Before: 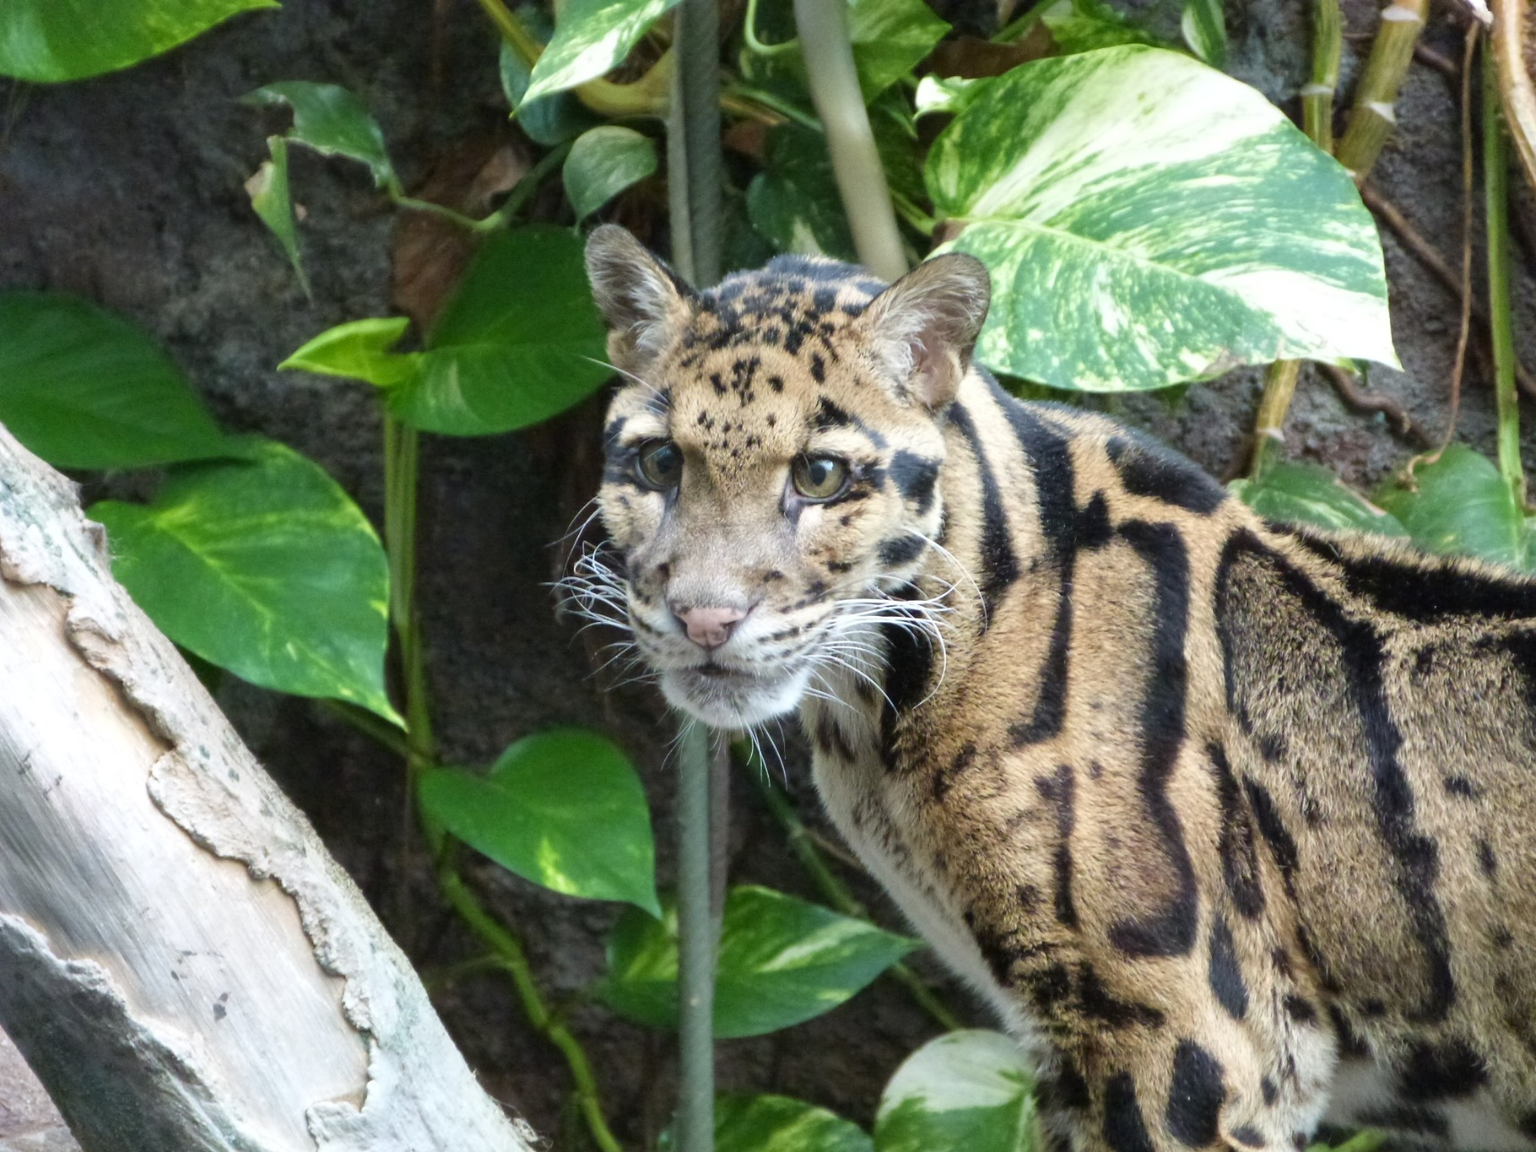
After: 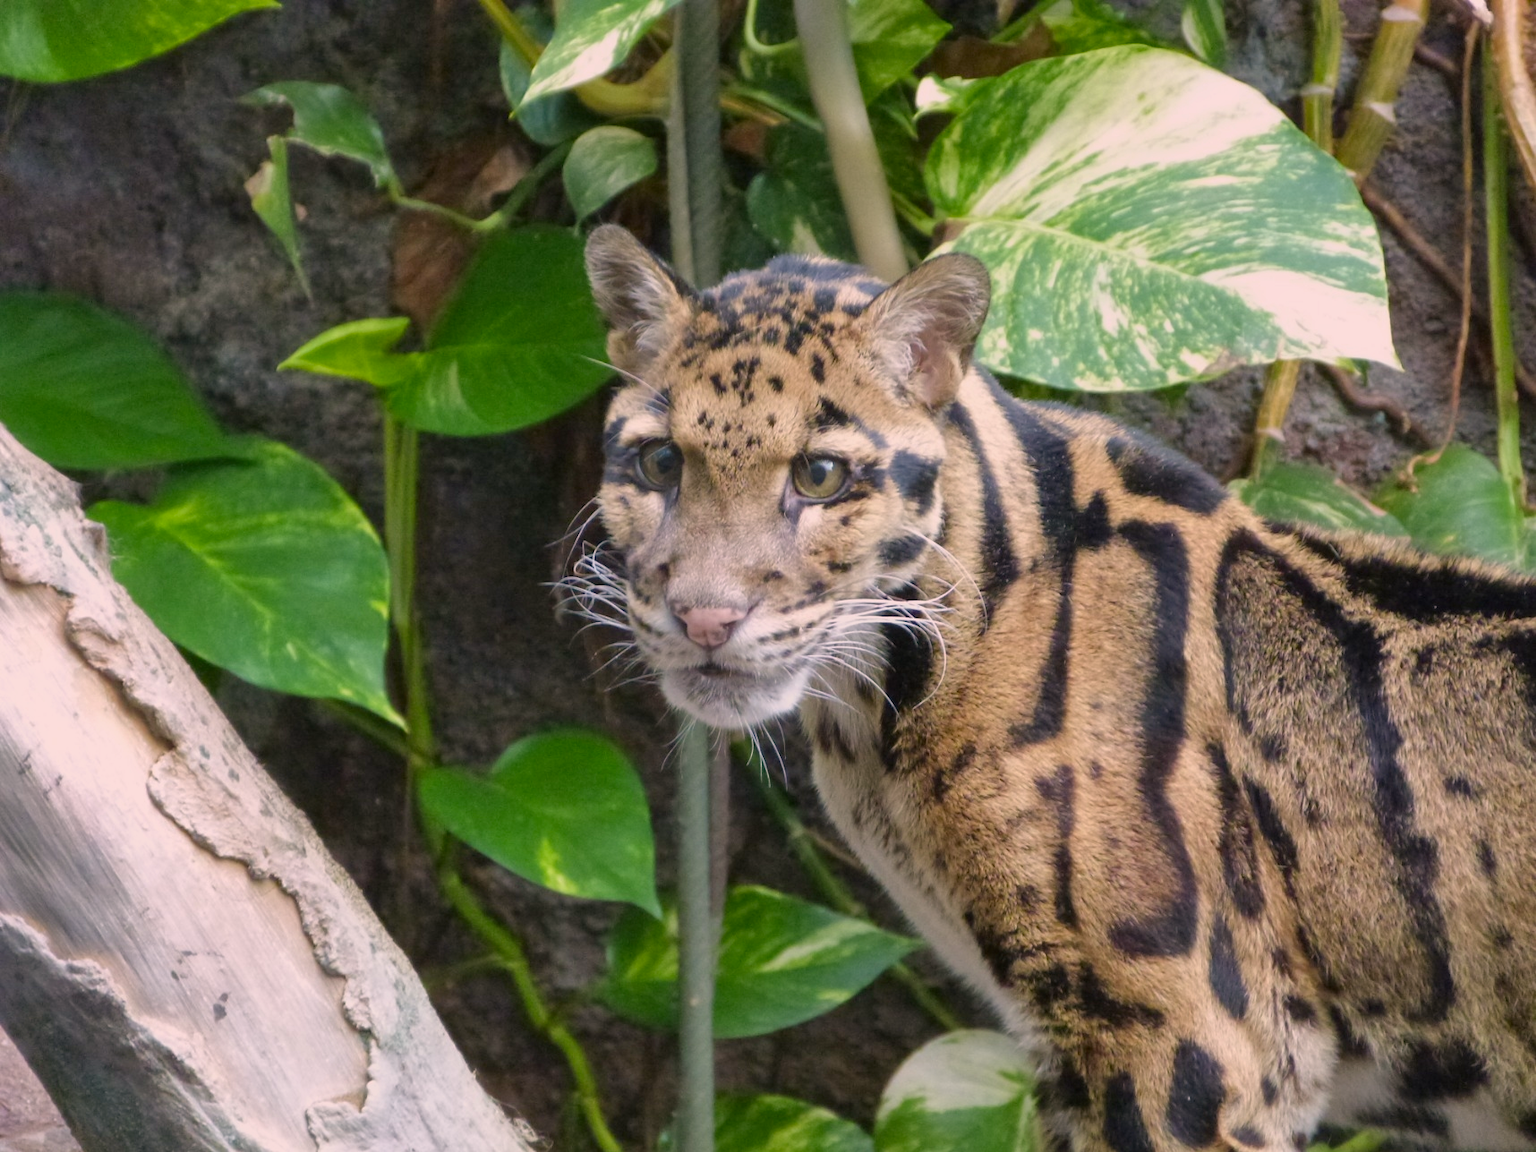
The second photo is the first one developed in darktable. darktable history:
tone equalizer: -8 EV 0.25 EV, -7 EV 0.417 EV, -6 EV 0.417 EV, -5 EV 0.25 EV, -3 EV -0.25 EV, -2 EV -0.417 EV, -1 EV -0.417 EV, +0 EV -0.25 EV, edges refinement/feathering 500, mask exposure compensation -1.57 EV, preserve details guided filter
contrast brightness saturation: contrast 0.04, saturation 0.16
color correction: highlights a* 12.23, highlights b* 5.41
